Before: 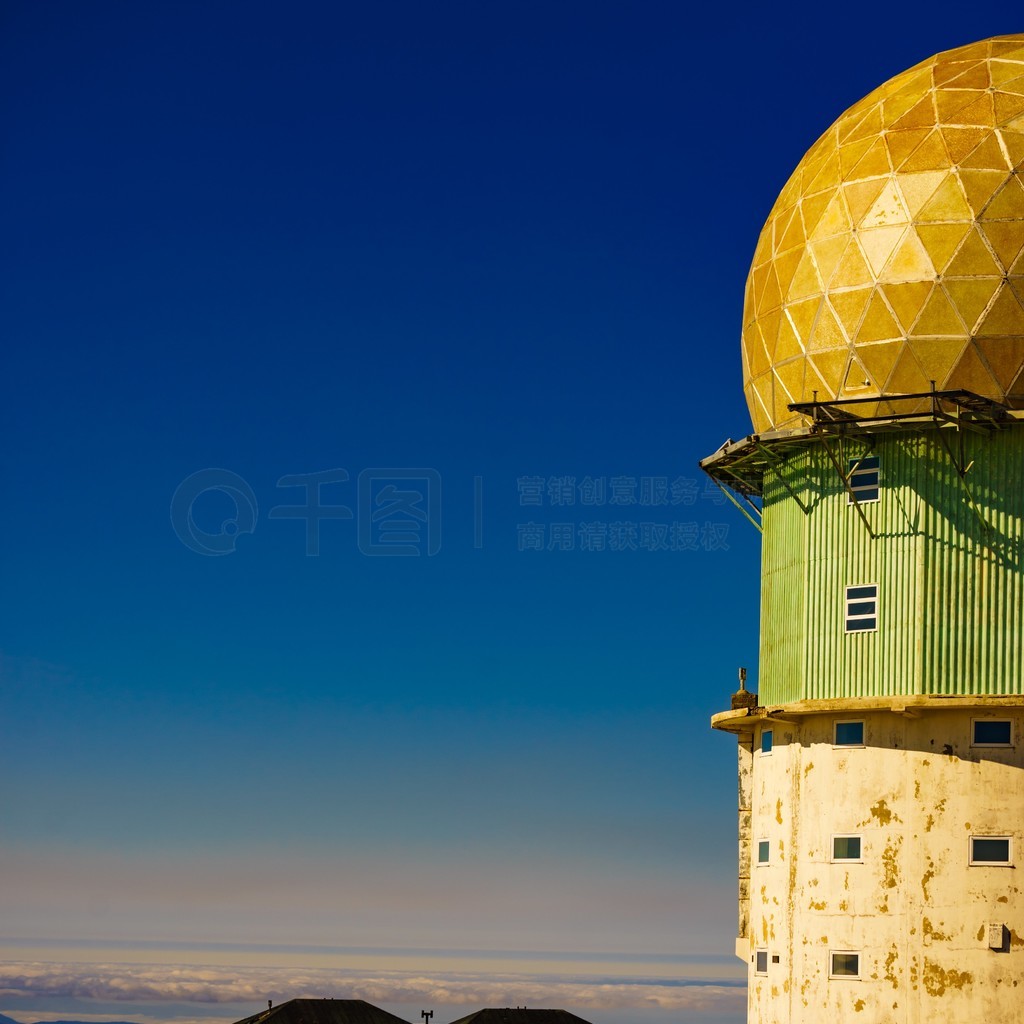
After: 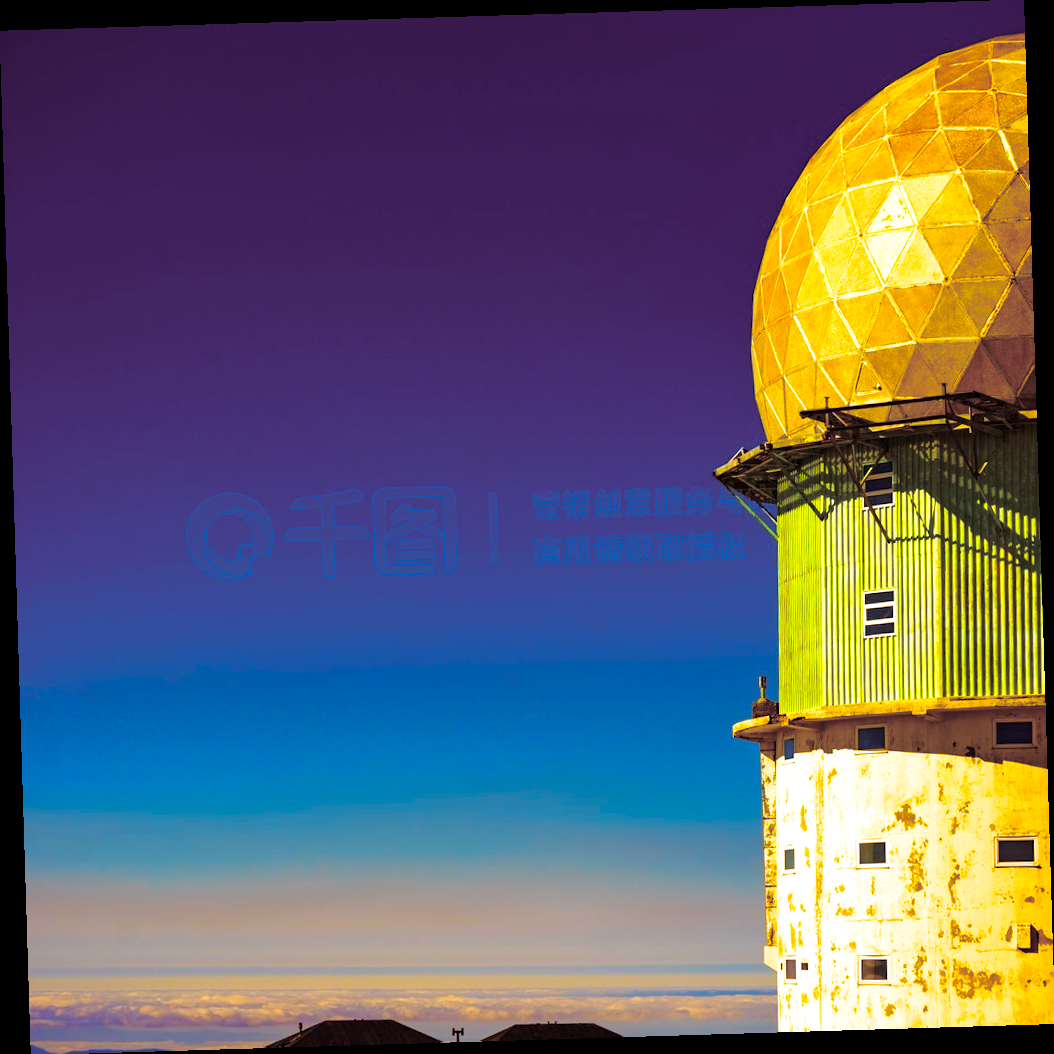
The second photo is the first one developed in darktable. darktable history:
rotate and perspective: rotation -1.75°, automatic cropping off
split-toning: shadows › hue 316.8°, shadows › saturation 0.47, highlights › hue 201.6°, highlights › saturation 0, balance -41.97, compress 28.01%
color balance rgb: linear chroma grading › global chroma 25%, perceptual saturation grading › global saturation 45%, perceptual saturation grading › highlights -50%, perceptual saturation grading › shadows 30%, perceptual brilliance grading › global brilliance 18%, global vibrance 40%
